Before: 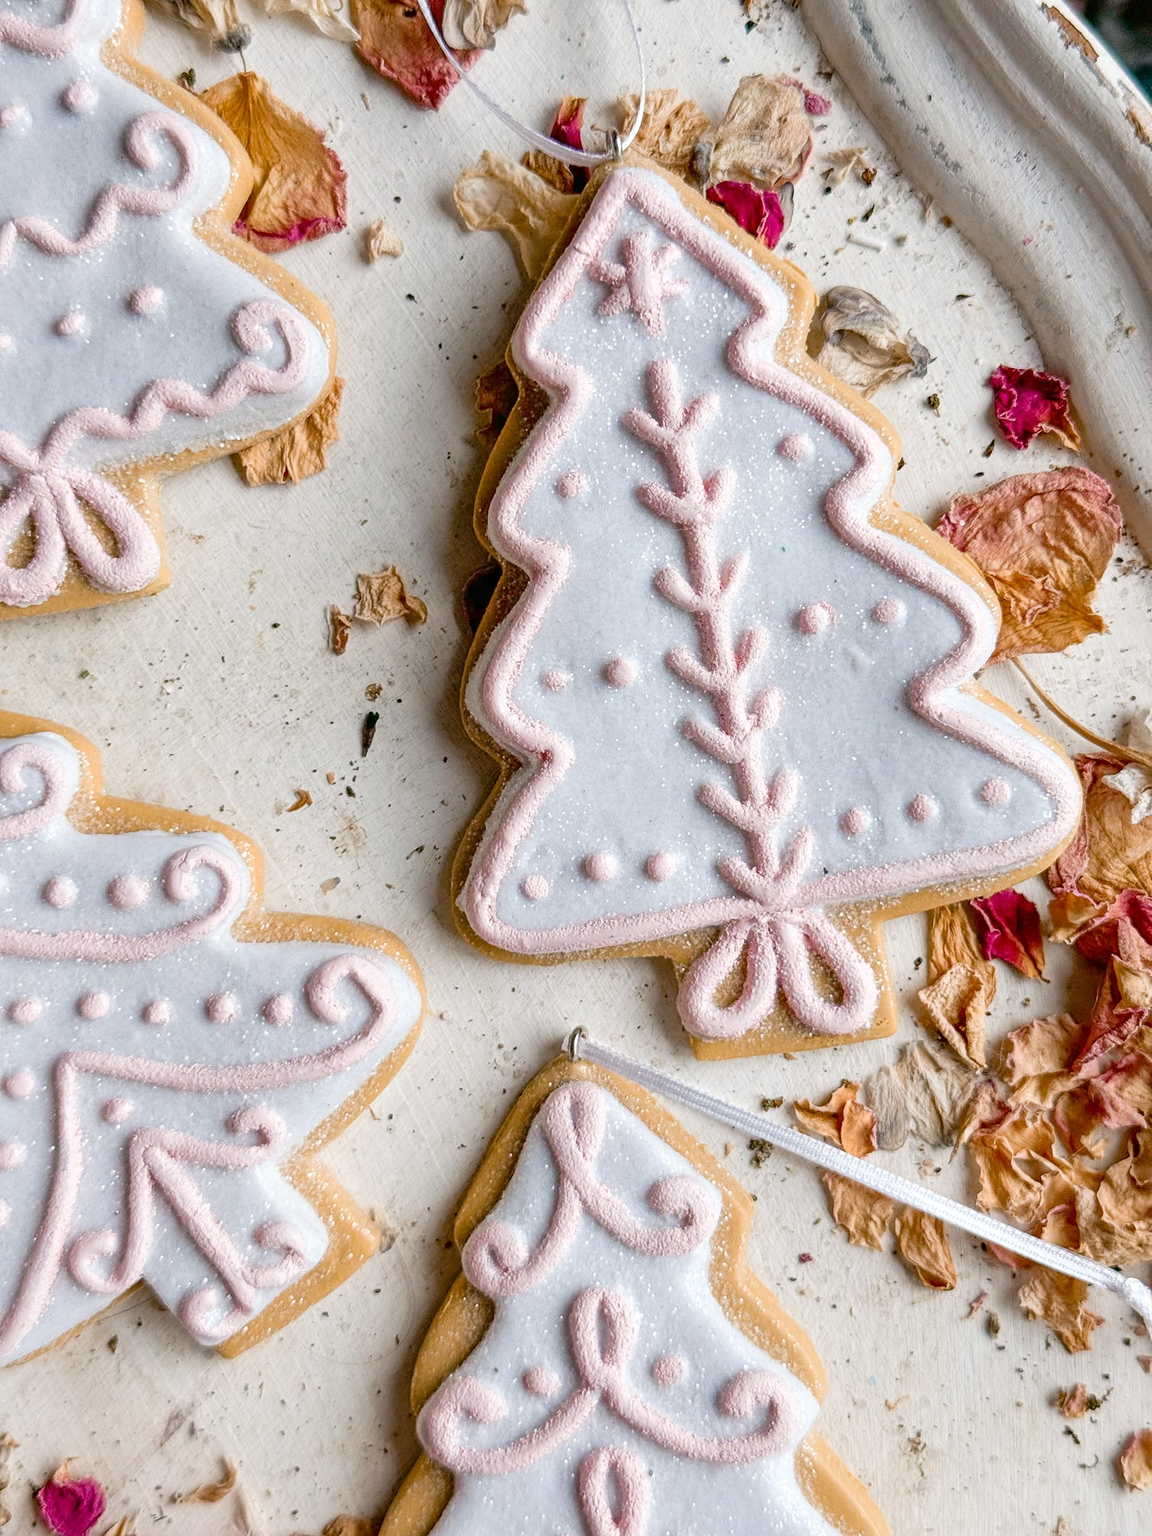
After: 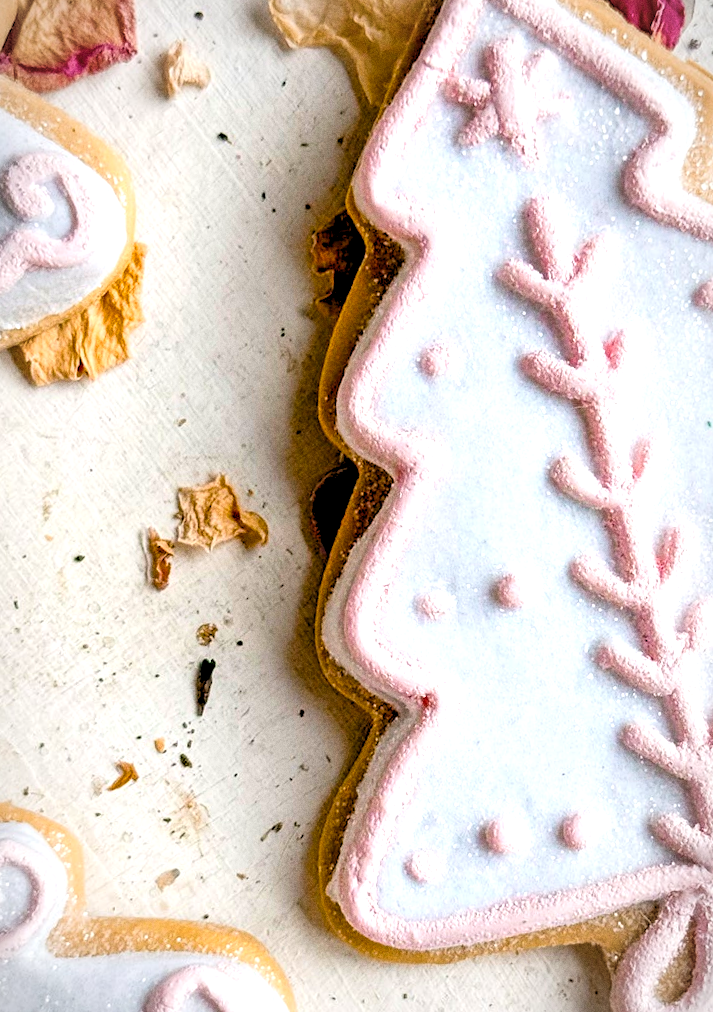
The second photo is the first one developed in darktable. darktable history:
color balance rgb: perceptual saturation grading › global saturation 25%, global vibrance 20%
crop: left 17.835%, top 7.675%, right 32.881%, bottom 32.213%
vignetting: fall-off radius 70%, automatic ratio true
exposure: black level correction 0, exposure 0.5 EV, compensate highlight preservation false
grain: coarseness 0.09 ISO
rotate and perspective: rotation -3.52°, crop left 0.036, crop right 0.964, crop top 0.081, crop bottom 0.919
rgb levels: levels [[0.013, 0.434, 0.89], [0, 0.5, 1], [0, 0.5, 1]]
